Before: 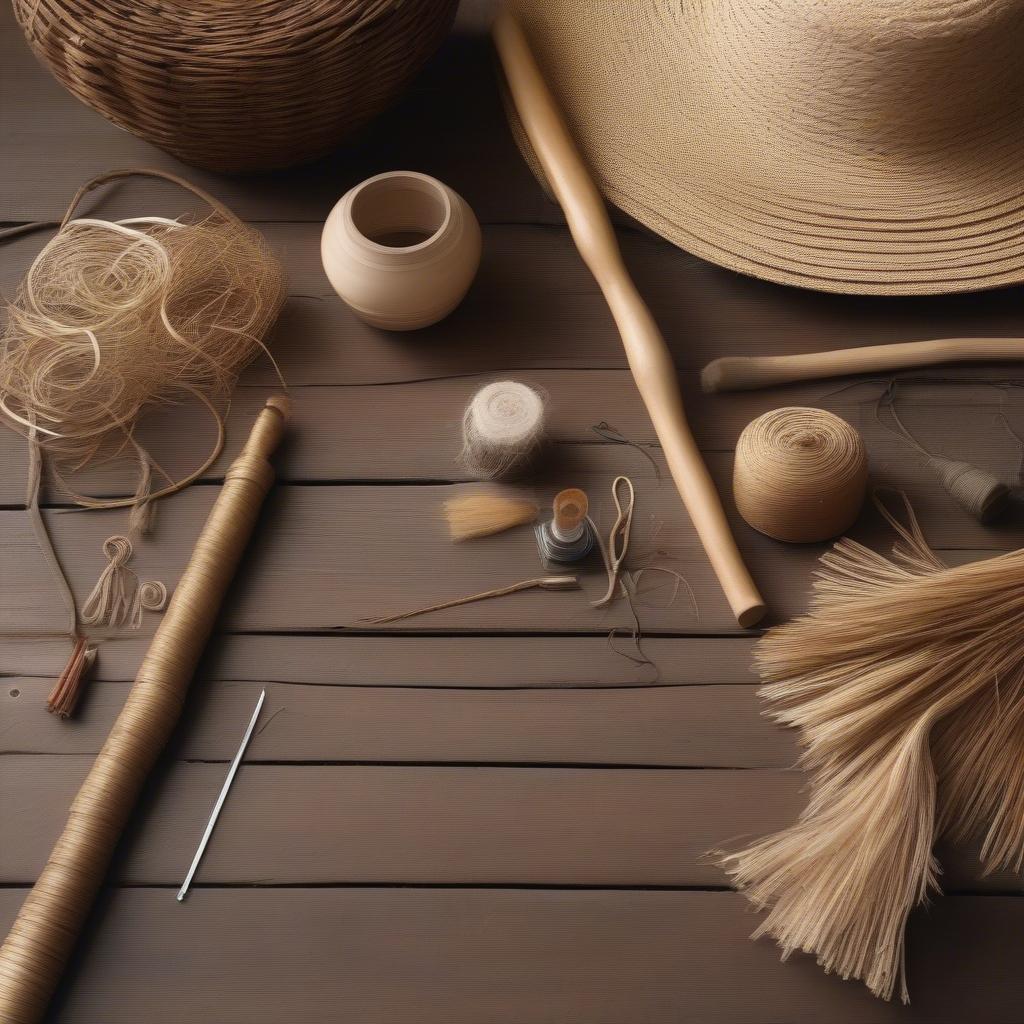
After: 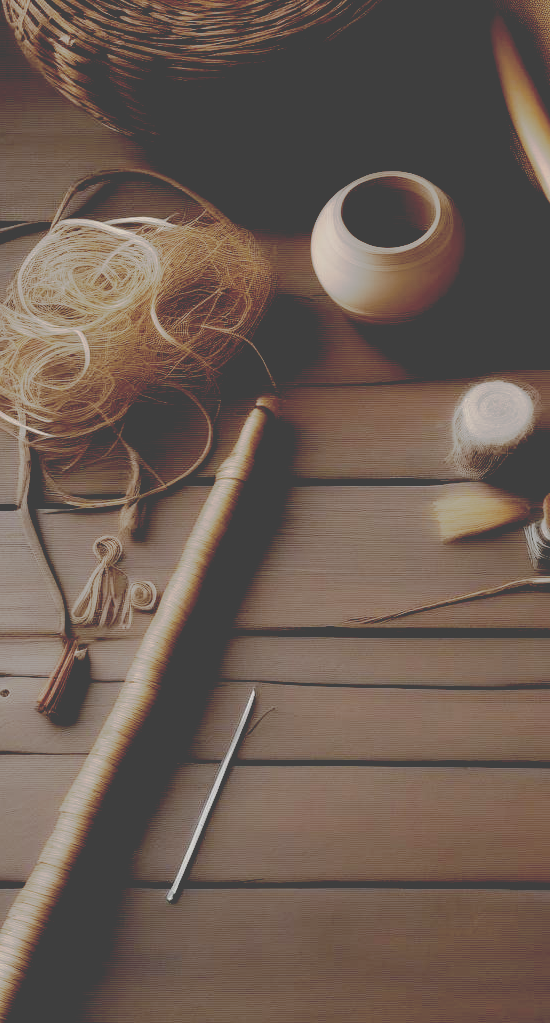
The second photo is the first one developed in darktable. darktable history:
base curve: curves: ch0 [(0.065, 0.026) (0.236, 0.358) (0.53, 0.546) (0.777, 0.841) (0.924, 0.992)], preserve colors none
crop: left 1.019%, right 45.198%, bottom 0.08%
exposure: exposure 0.014 EV, compensate exposure bias true, compensate highlight preservation false
contrast brightness saturation: contrast -0.242, saturation -0.444
